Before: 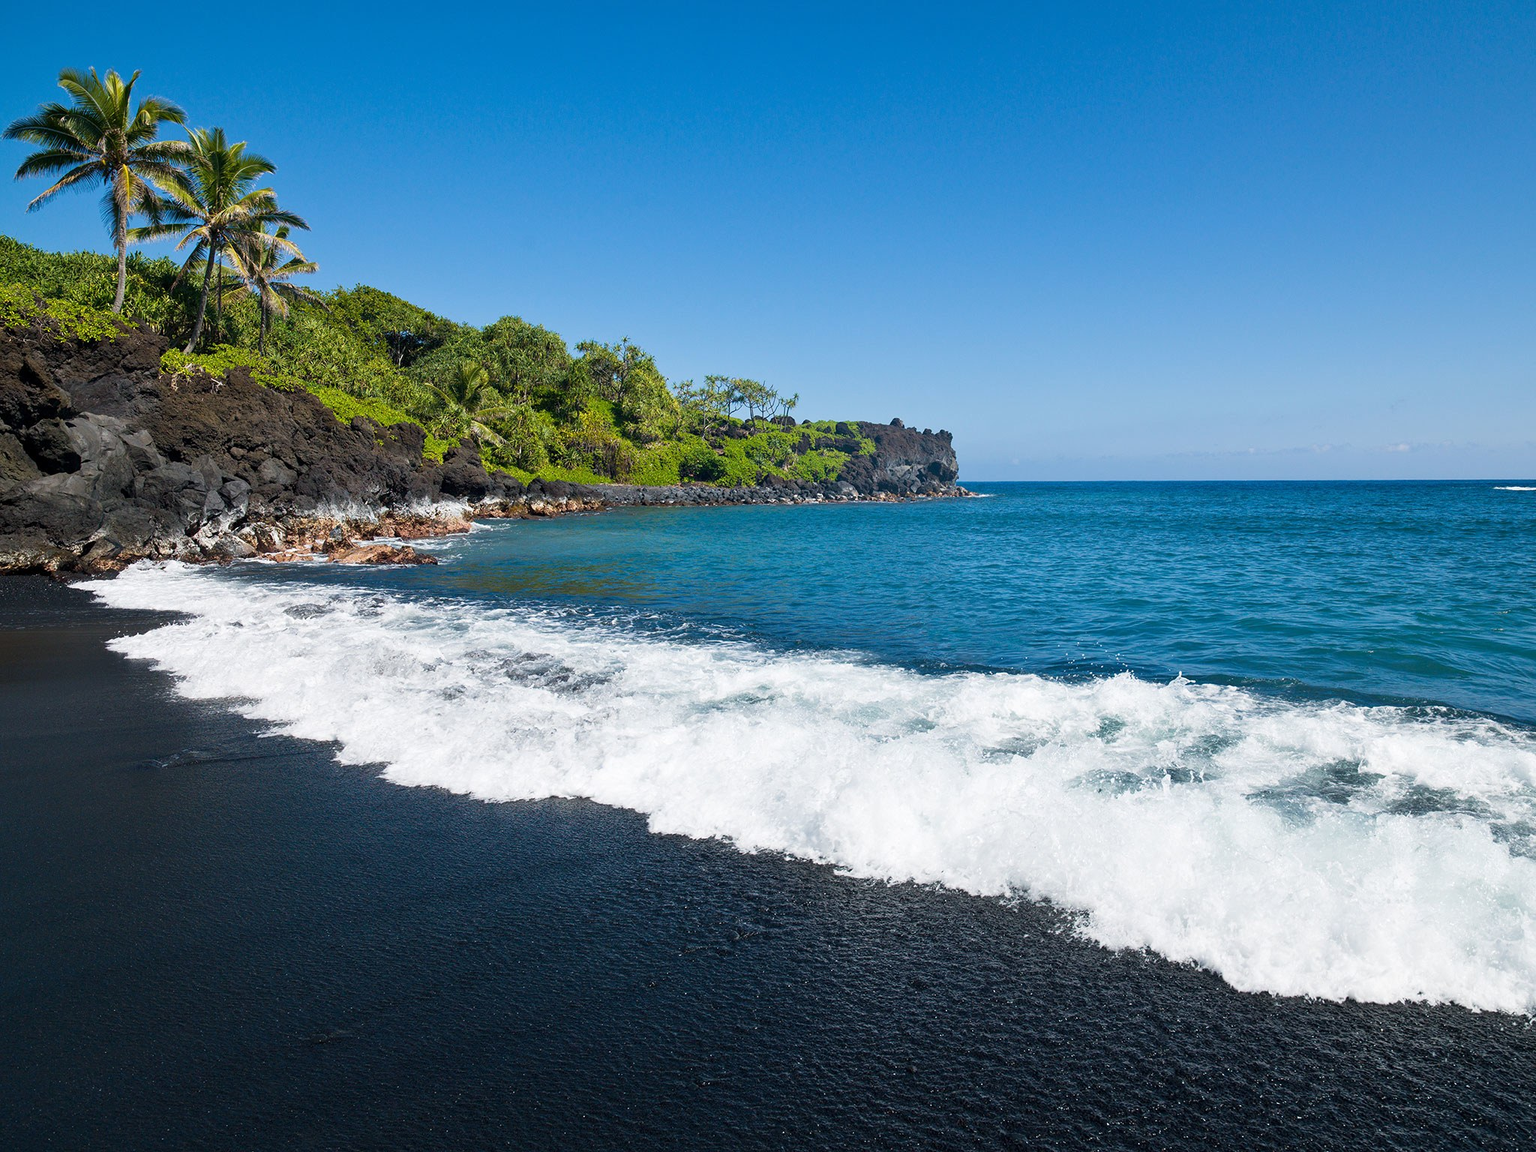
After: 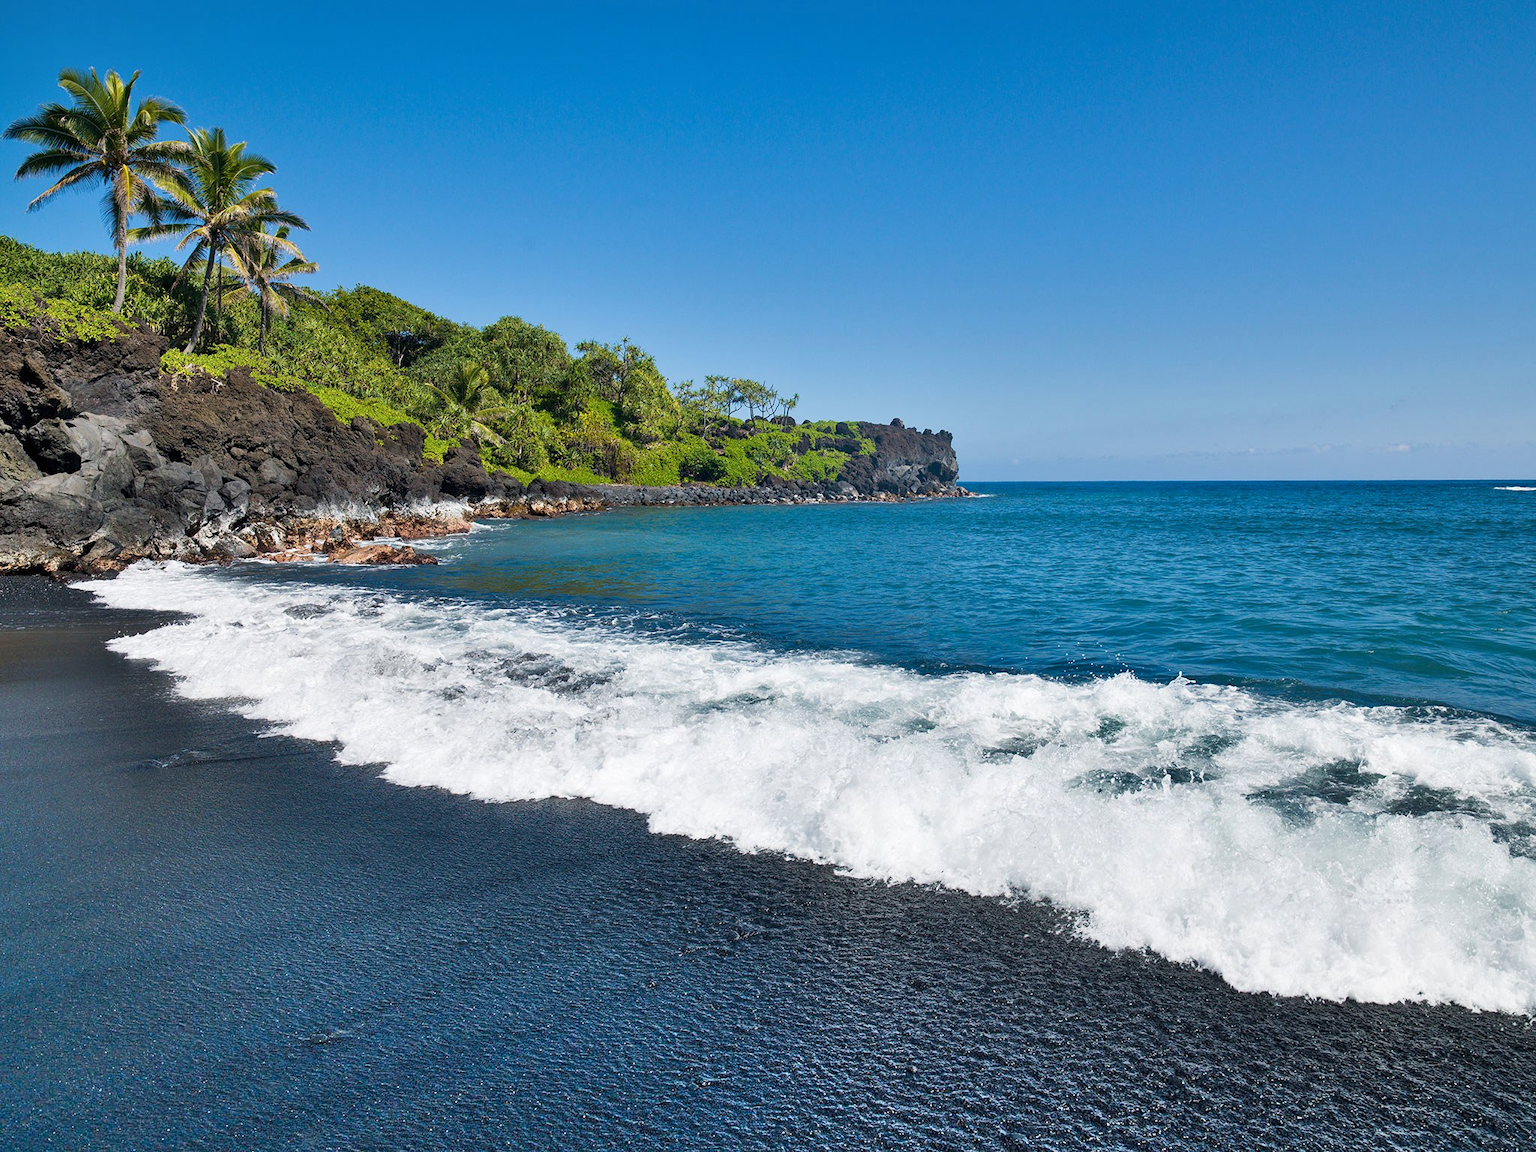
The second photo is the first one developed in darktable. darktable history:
shadows and highlights: shadows 76.62, highlights -60.89, soften with gaussian
